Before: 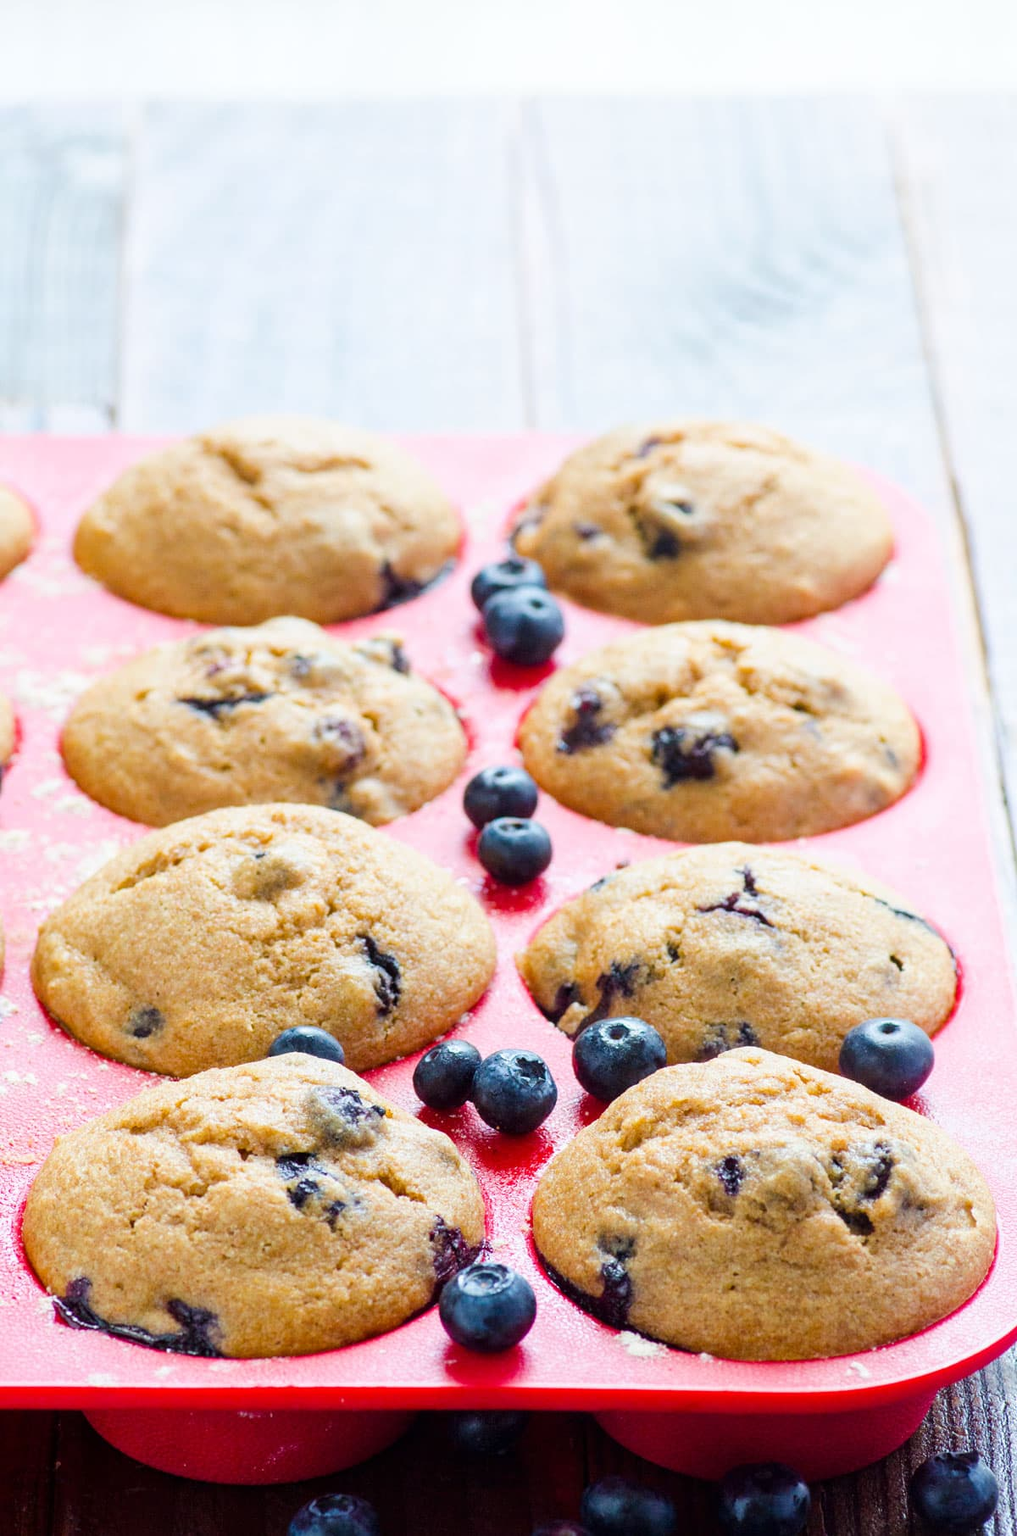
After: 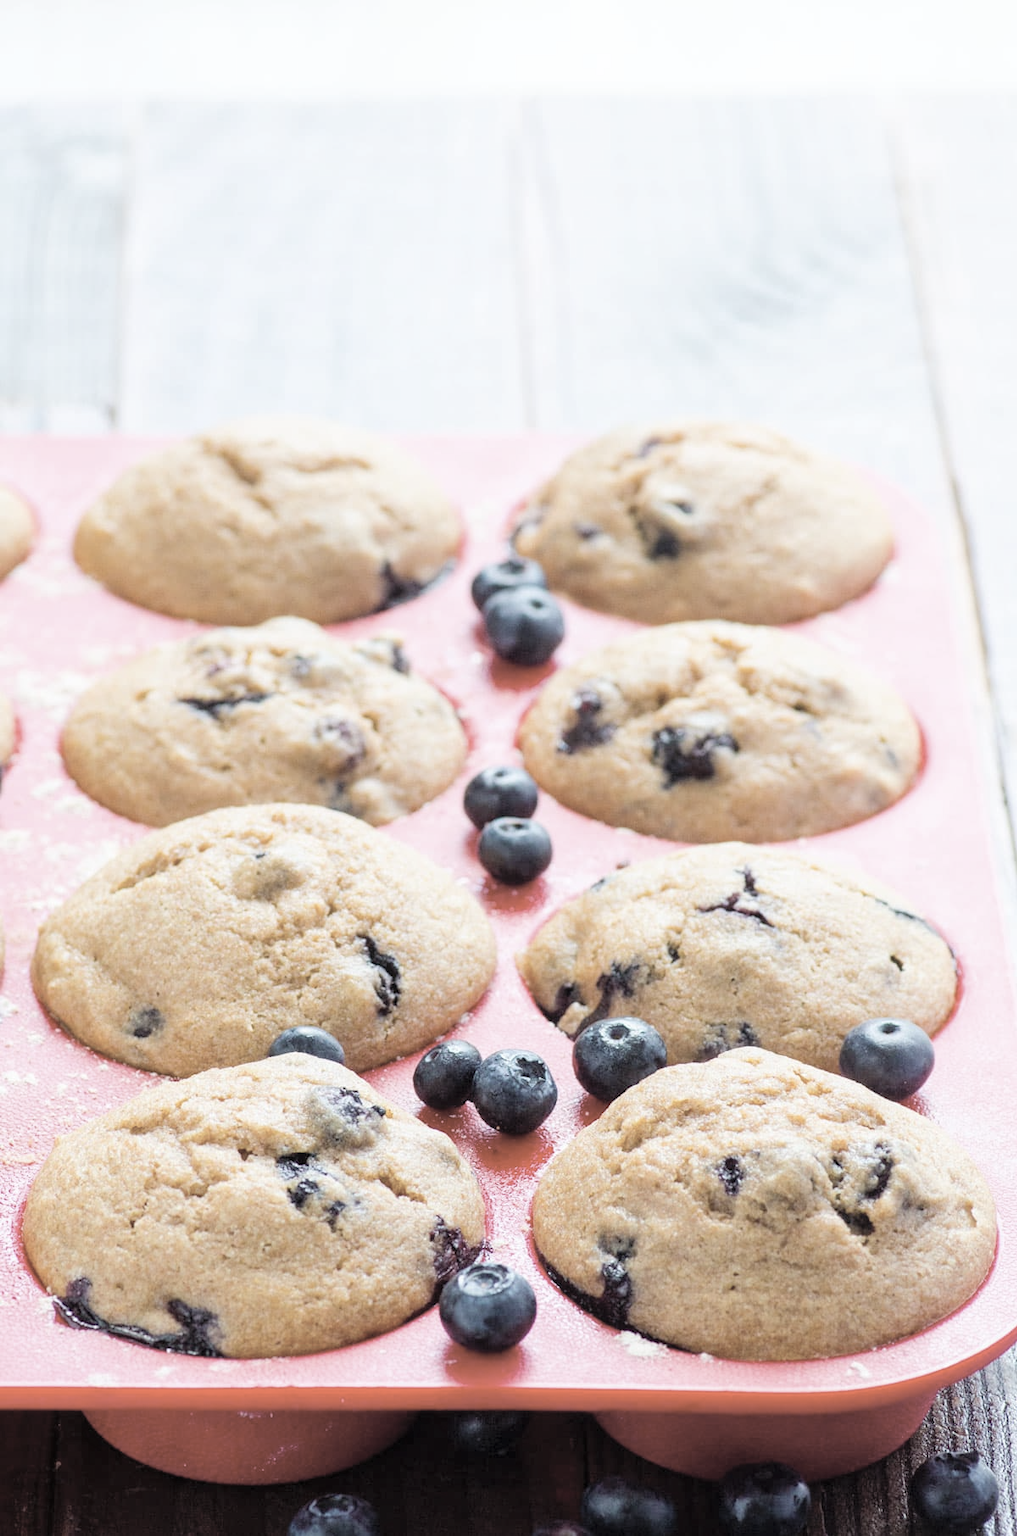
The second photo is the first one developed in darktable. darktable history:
contrast brightness saturation: brightness 0.186, saturation -0.515
